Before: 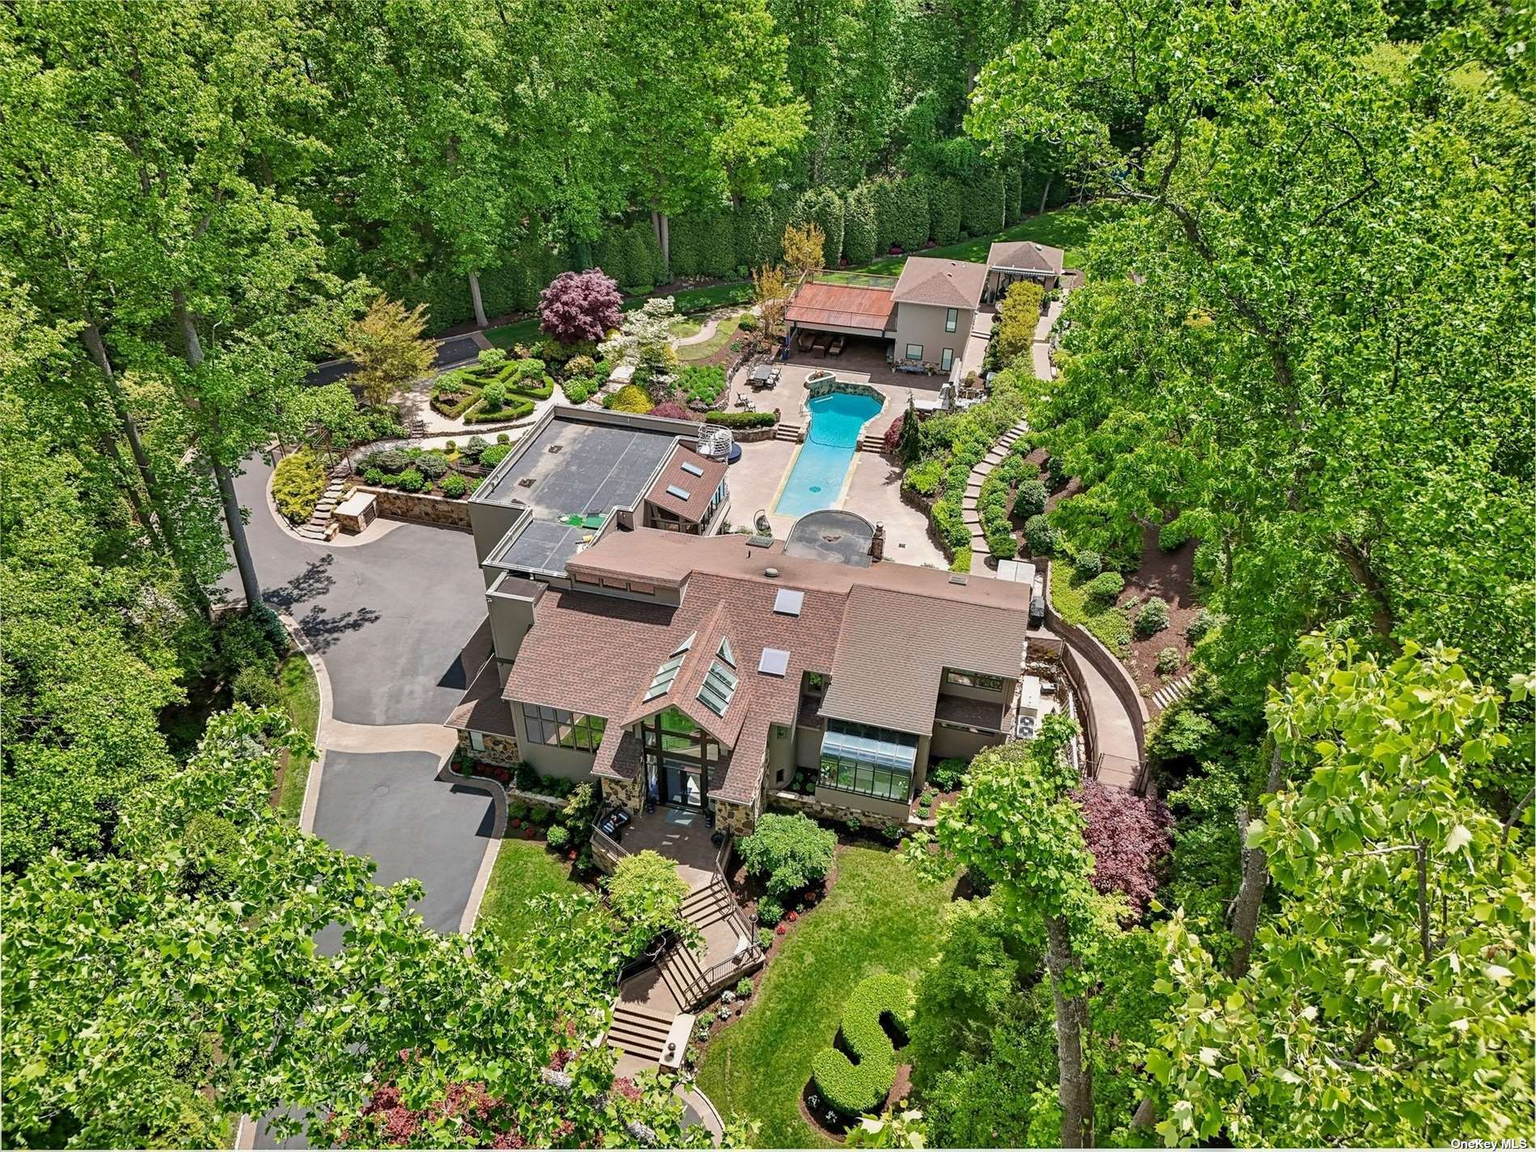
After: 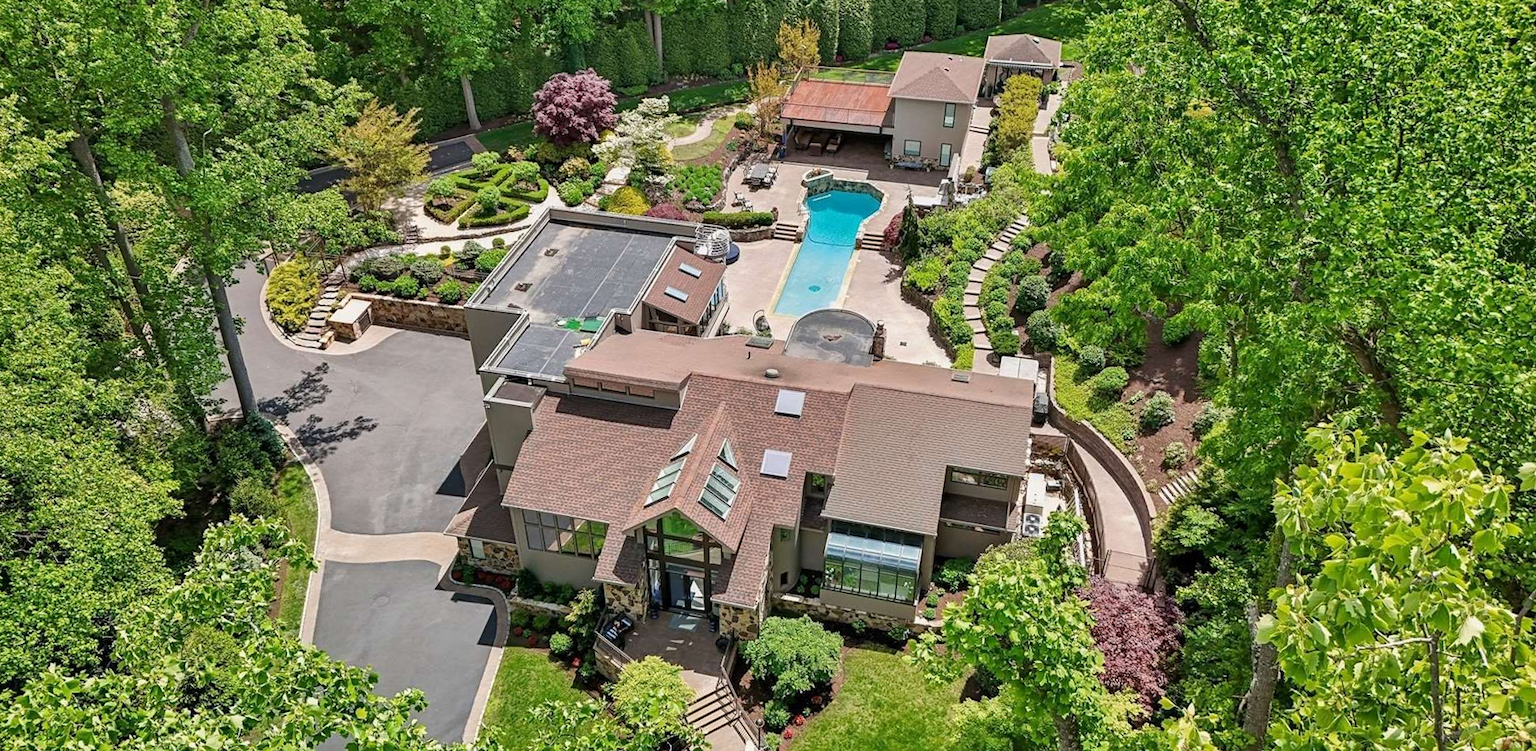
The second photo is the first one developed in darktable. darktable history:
crop: top 16.727%, bottom 16.727%
rotate and perspective: rotation -1°, crop left 0.011, crop right 0.989, crop top 0.025, crop bottom 0.975
